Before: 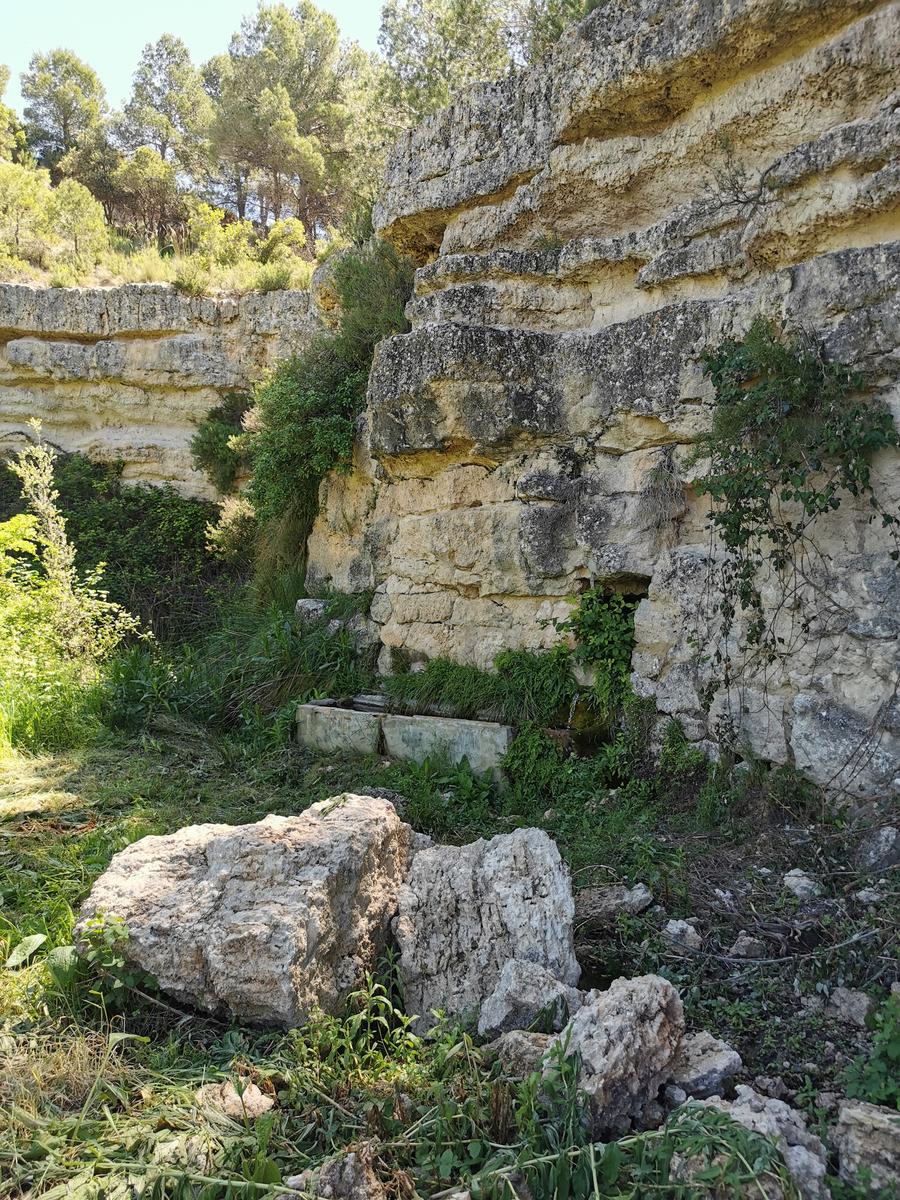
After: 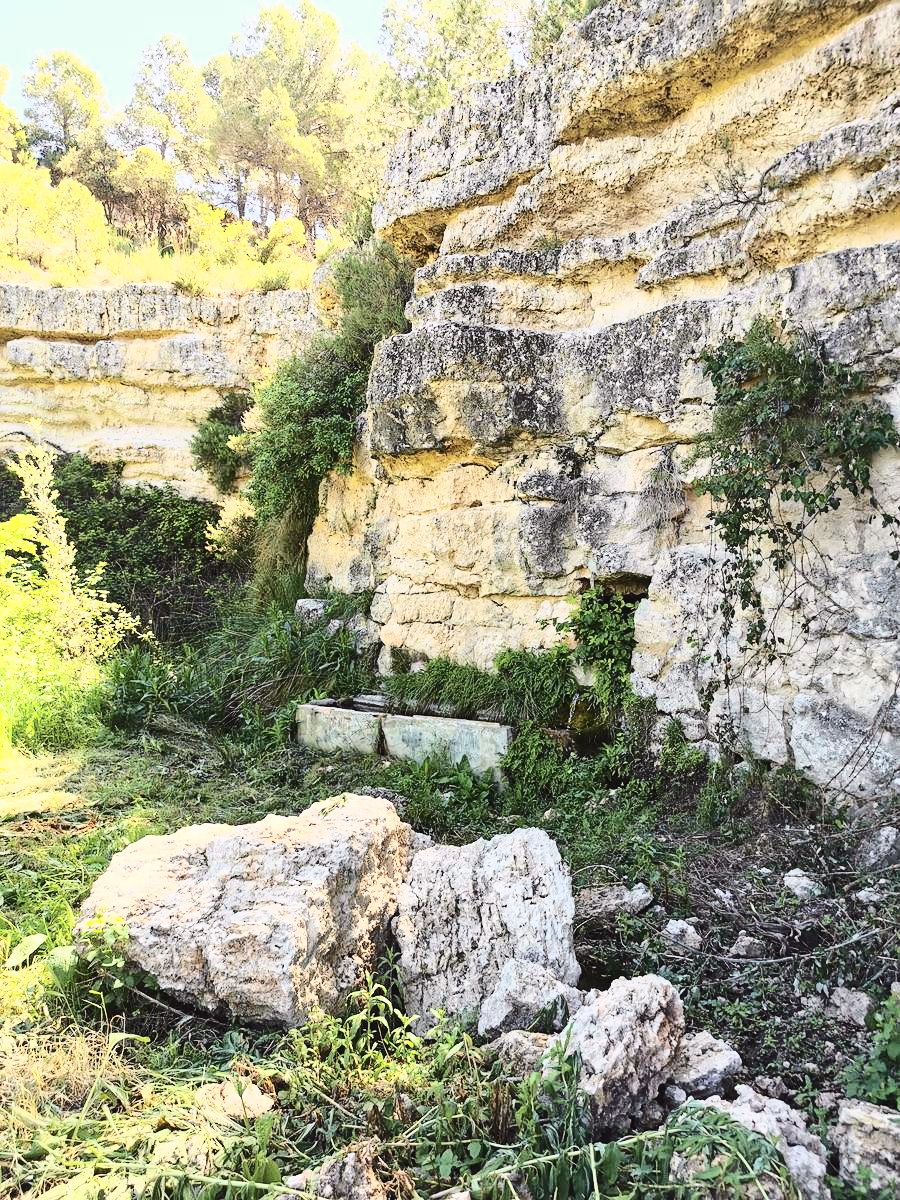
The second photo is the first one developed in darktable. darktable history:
color zones: curves: ch0 [(0, 0.5) (0.143, 0.5) (0.286, 0.5) (0.429, 0.495) (0.571, 0.437) (0.714, 0.44) (0.857, 0.496) (1, 0.5)]
base curve: curves: ch0 [(0, 0) (0.028, 0.03) (0.121, 0.232) (0.46, 0.748) (0.859, 0.968) (1, 1)]
tone curve: curves: ch0 [(0.003, 0.029) (0.202, 0.232) (0.46, 0.56) (0.611, 0.739) (0.843, 0.941) (1, 0.99)]; ch1 [(0, 0) (0.35, 0.356) (0.45, 0.453) (0.508, 0.515) (0.617, 0.601) (1, 1)]; ch2 [(0, 0) (0.456, 0.469) (0.5, 0.5) (0.556, 0.566) (0.635, 0.642) (1, 1)], color space Lab, independent channels, preserve colors none
